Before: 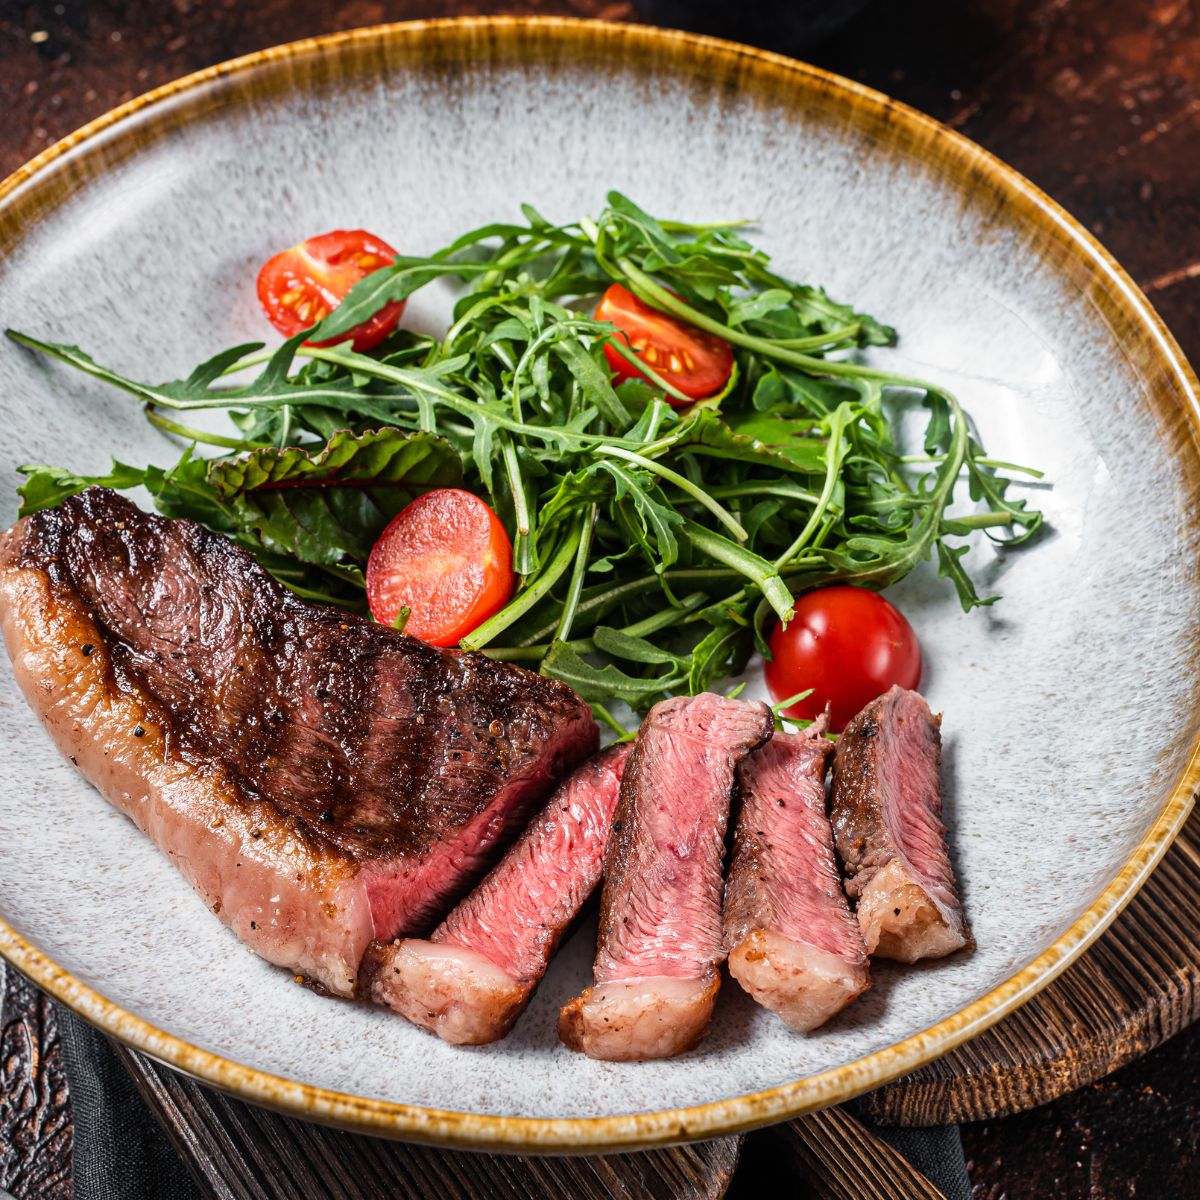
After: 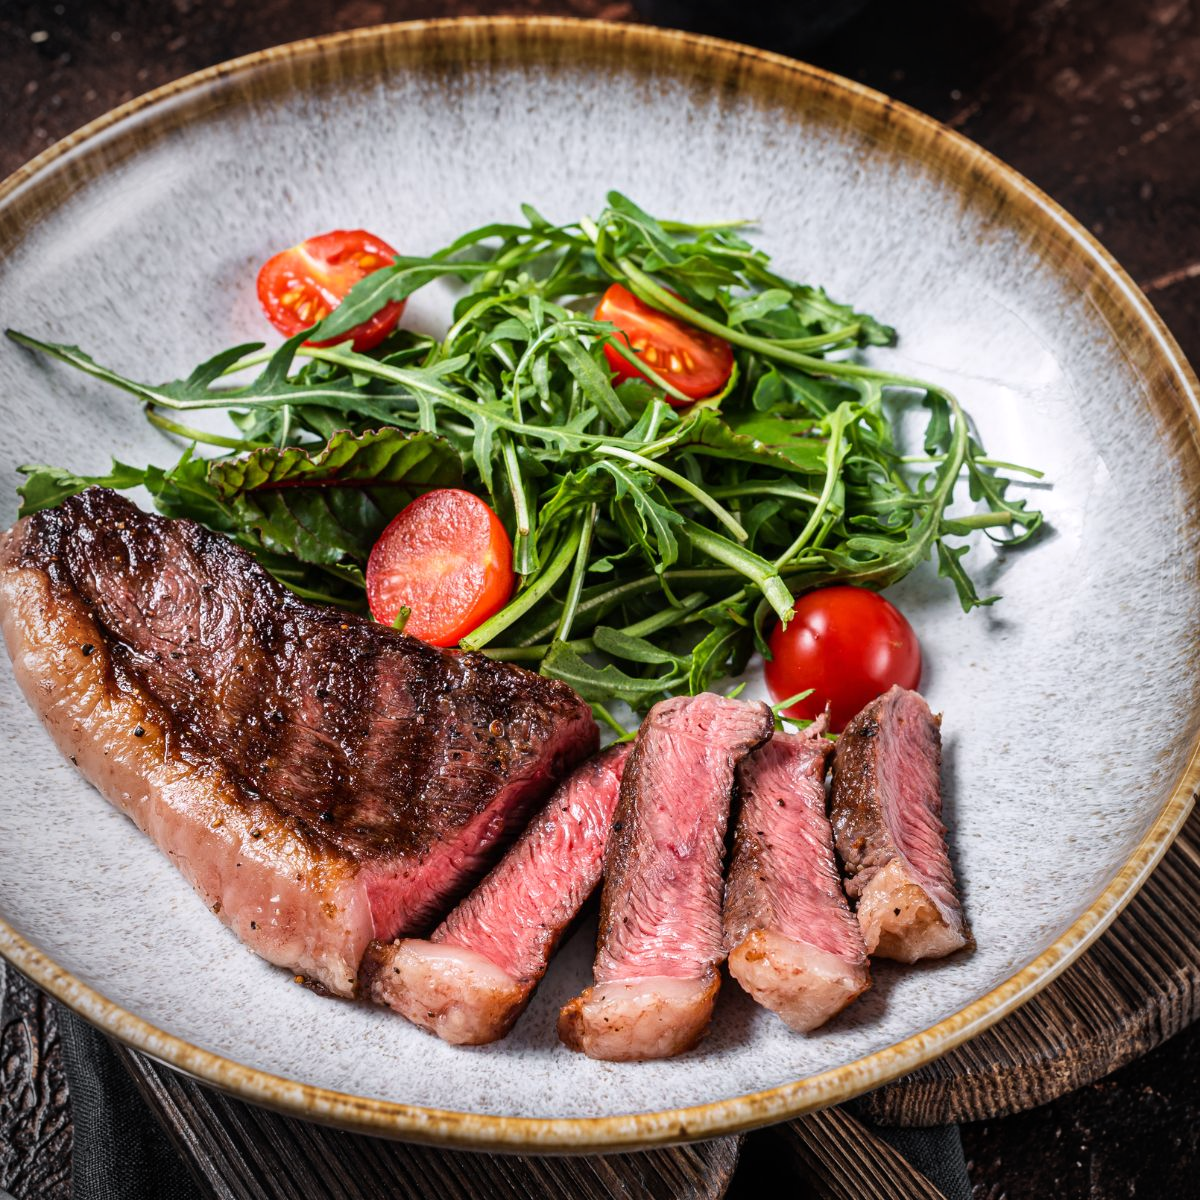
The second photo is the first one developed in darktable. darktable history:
vignetting: on, module defaults
white balance: red 1.009, blue 1.027
